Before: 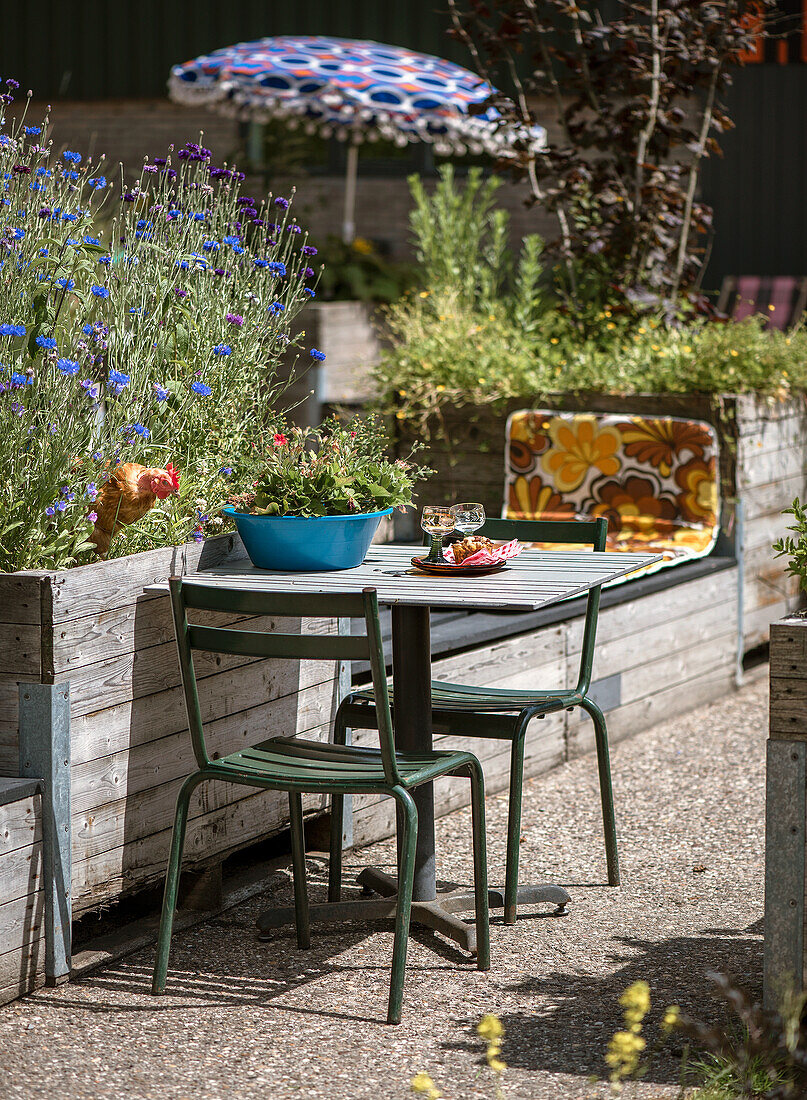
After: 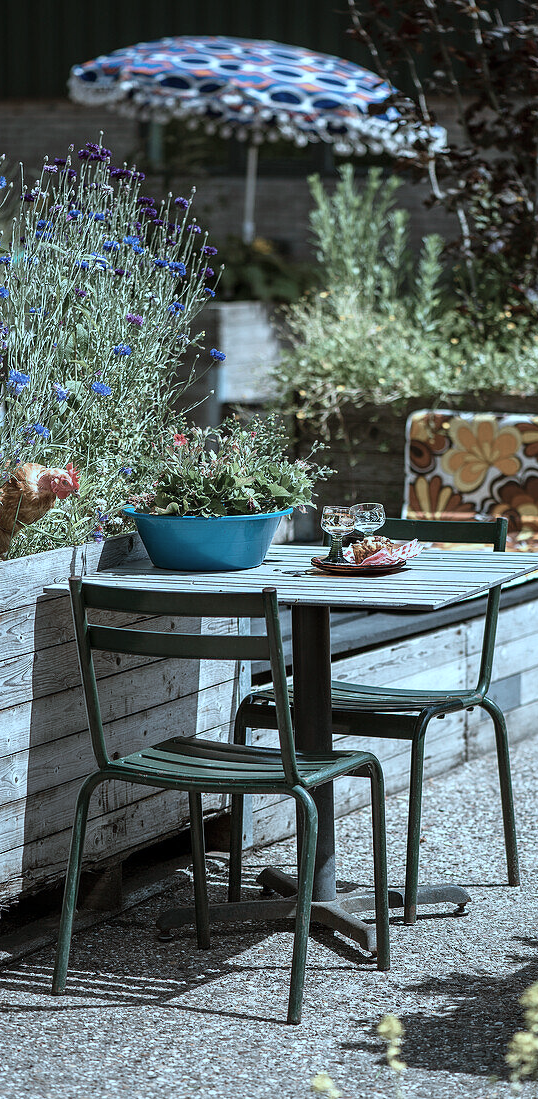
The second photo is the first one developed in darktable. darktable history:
contrast brightness saturation: contrast 0.104, saturation -0.36
crop and rotate: left 12.429%, right 20.783%
color correction: highlights a* -10.51, highlights b* -19
